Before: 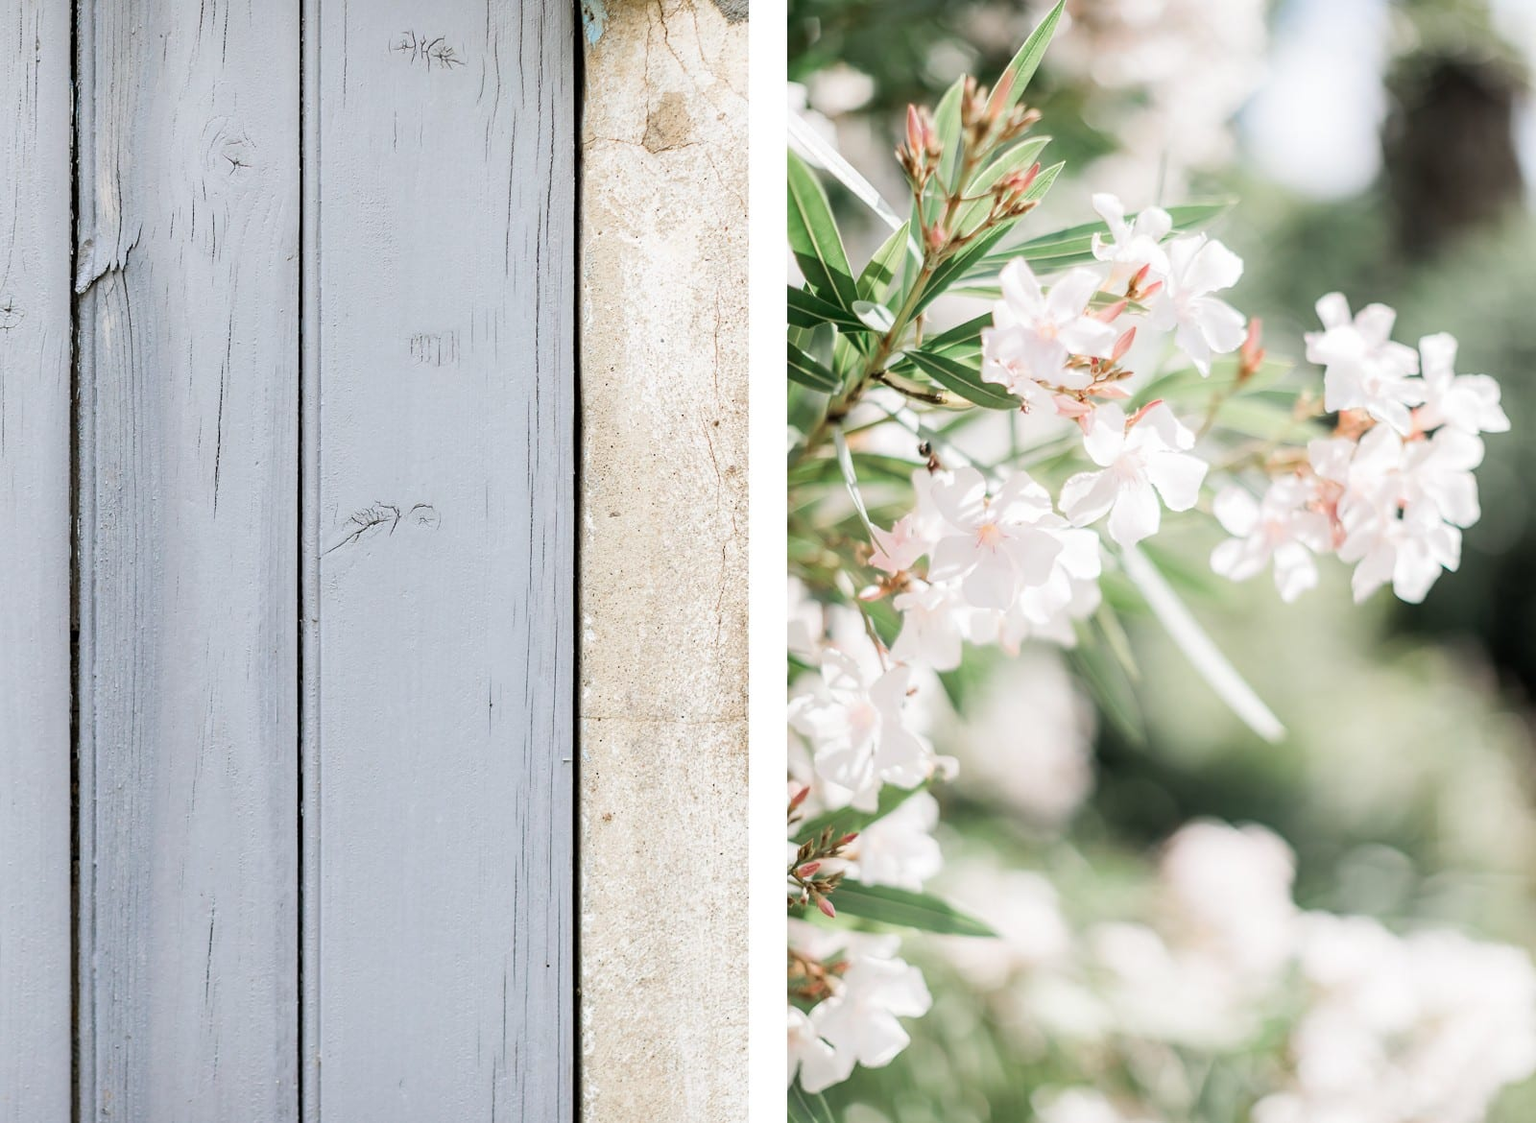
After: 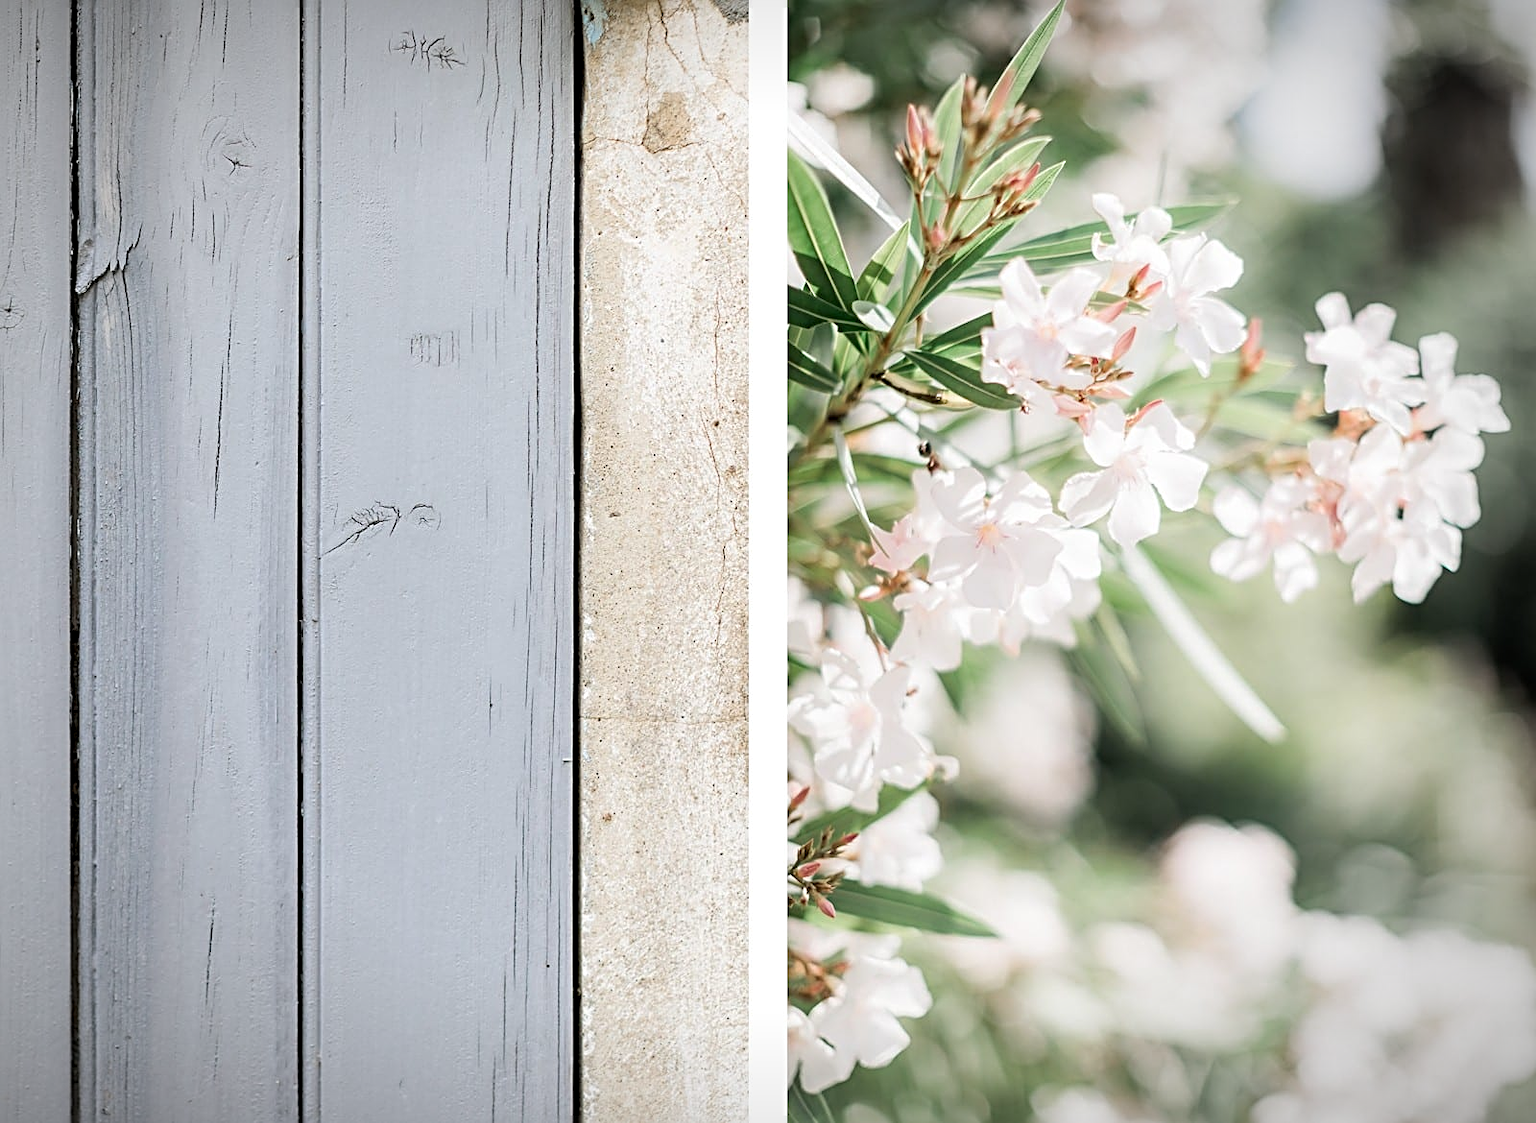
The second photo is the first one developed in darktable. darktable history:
vignetting: fall-off radius 60.04%, automatic ratio true
sharpen: radius 3.126
